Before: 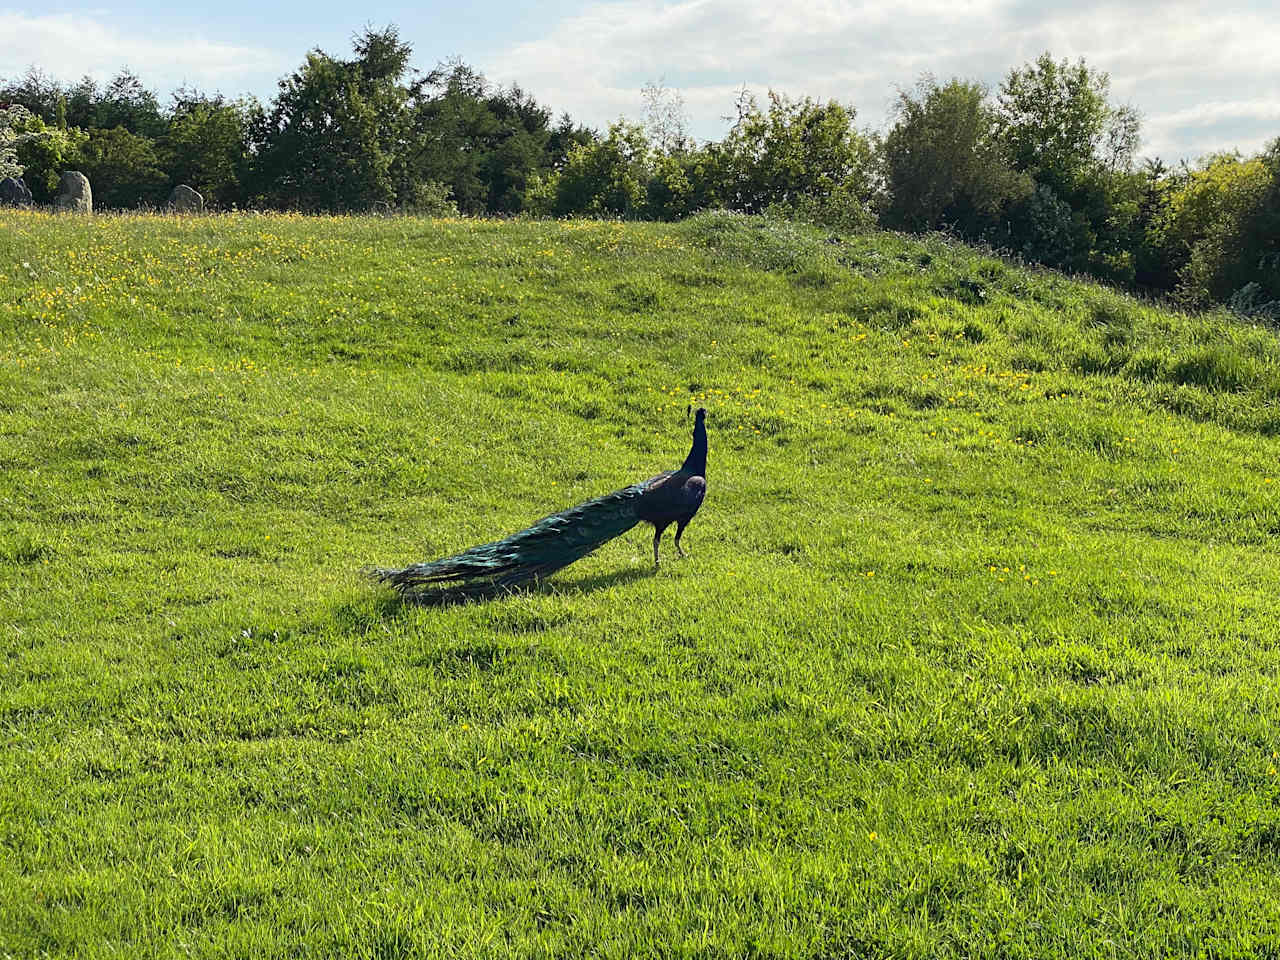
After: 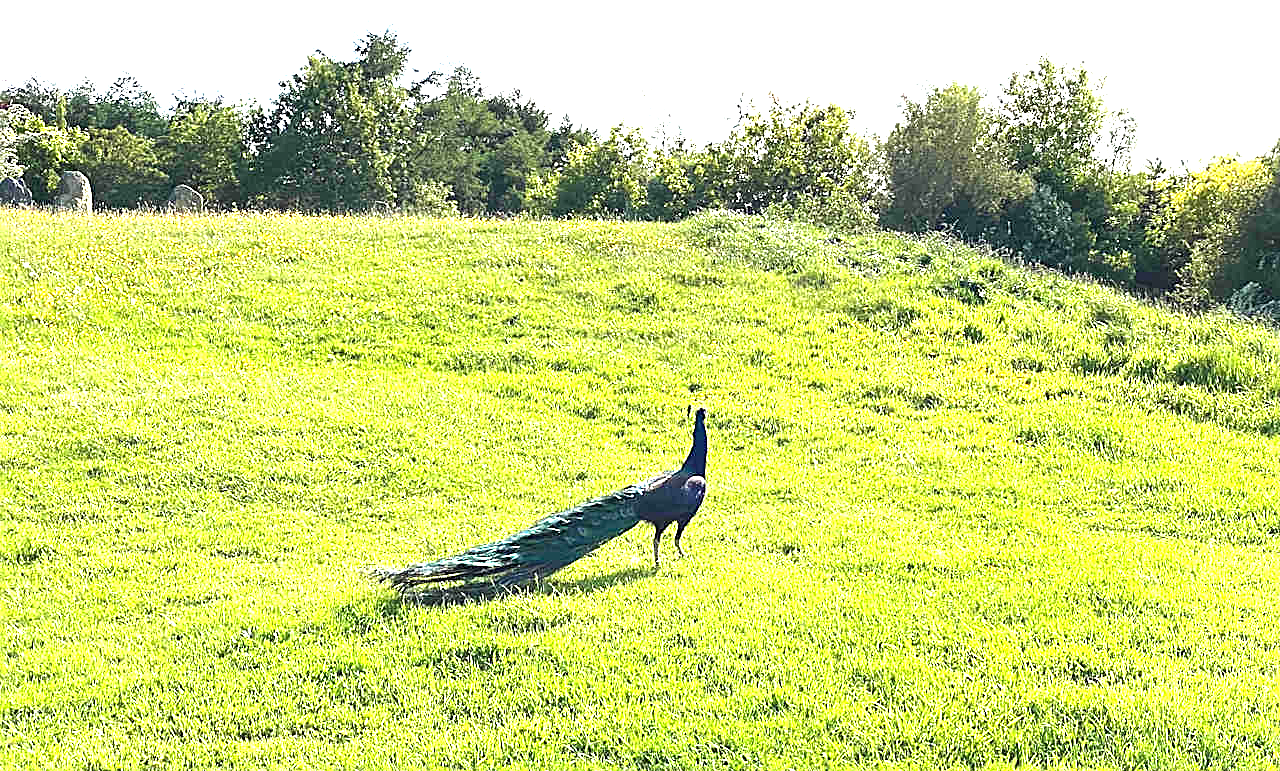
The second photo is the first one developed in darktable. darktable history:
exposure: exposure 1.988 EV, compensate highlight preservation false
sharpen: on, module defaults
crop: bottom 19.669%
